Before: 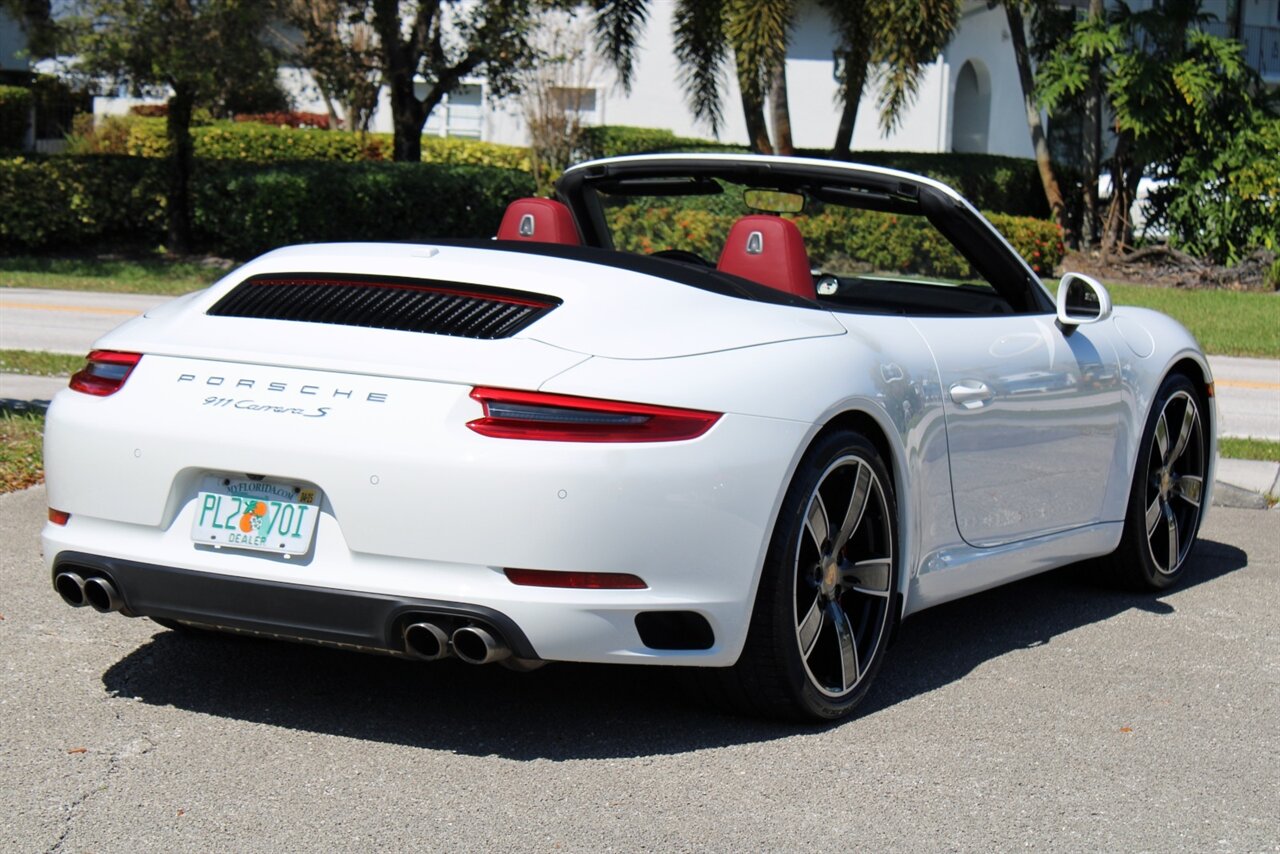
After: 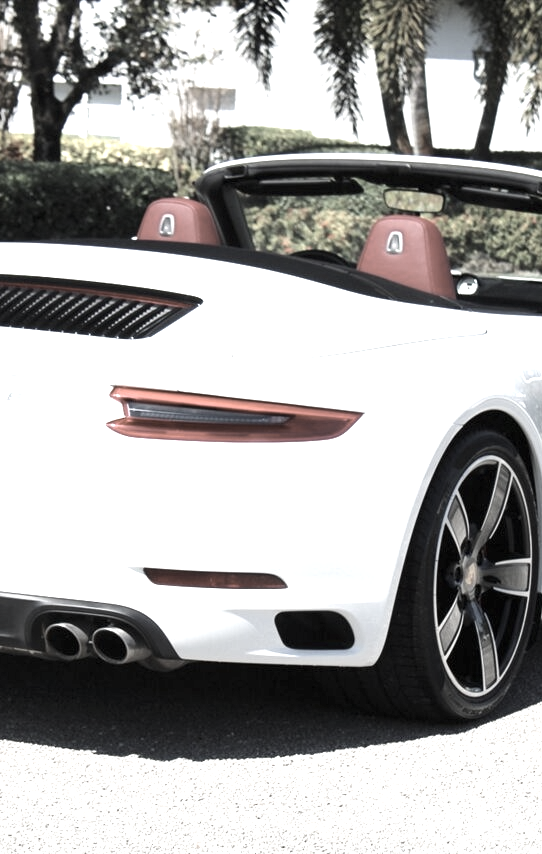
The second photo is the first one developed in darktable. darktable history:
crop: left 28.2%, right 29.429%
exposure: black level correction 0, exposure 1.451 EV, compensate highlight preservation false
color correction: highlights b* -0.03, saturation 0.264
